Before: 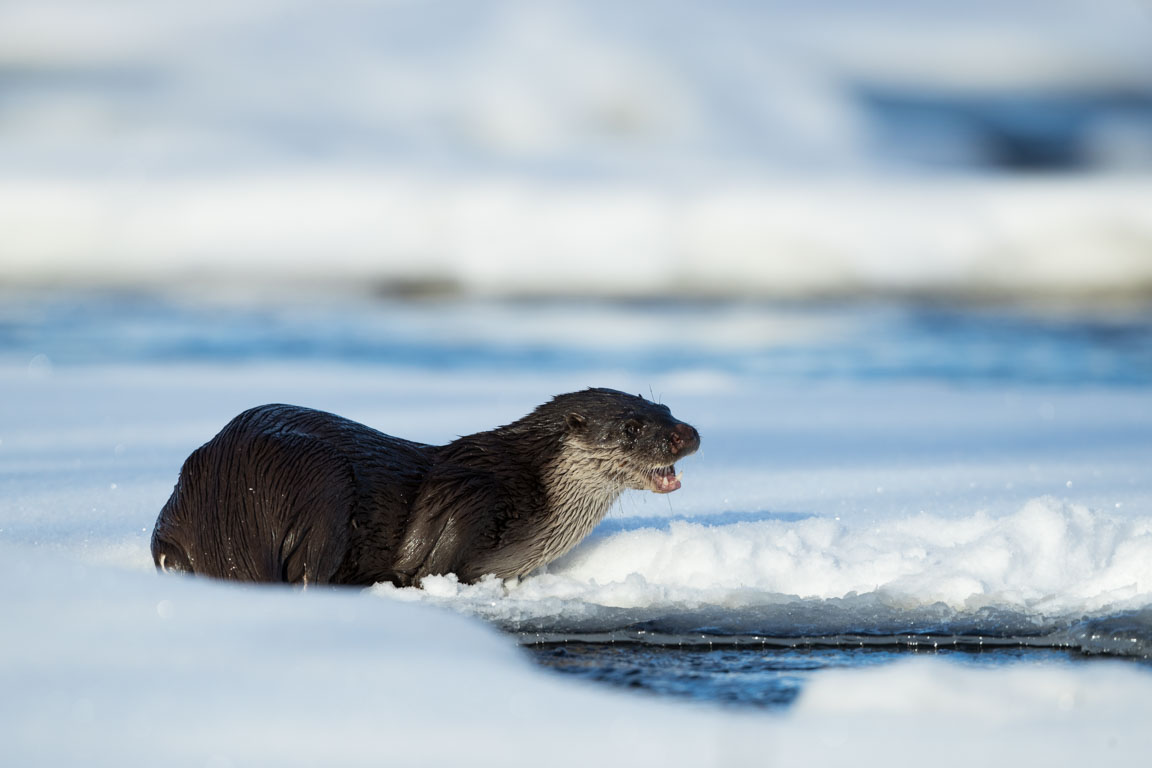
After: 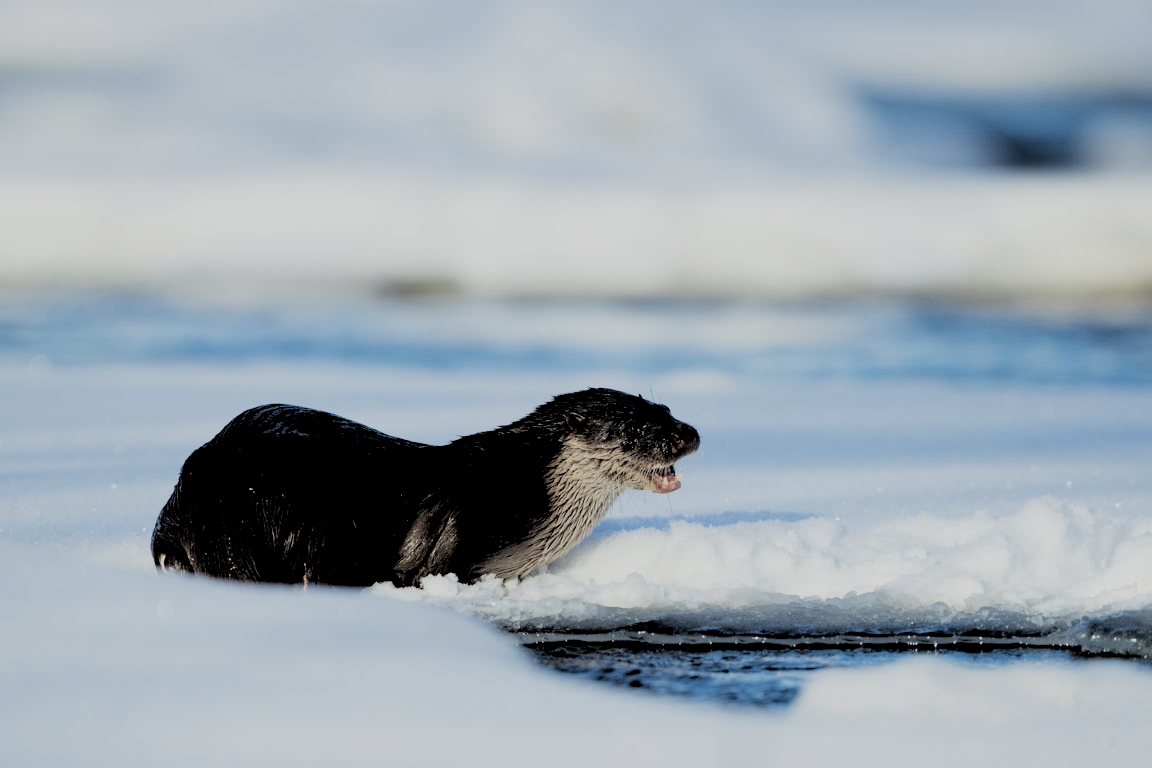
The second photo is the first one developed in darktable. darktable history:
rgb levels: levels [[0.029, 0.461, 0.922], [0, 0.5, 1], [0, 0.5, 1]]
filmic rgb: black relative exposure -7.65 EV, white relative exposure 4.56 EV, hardness 3.61
